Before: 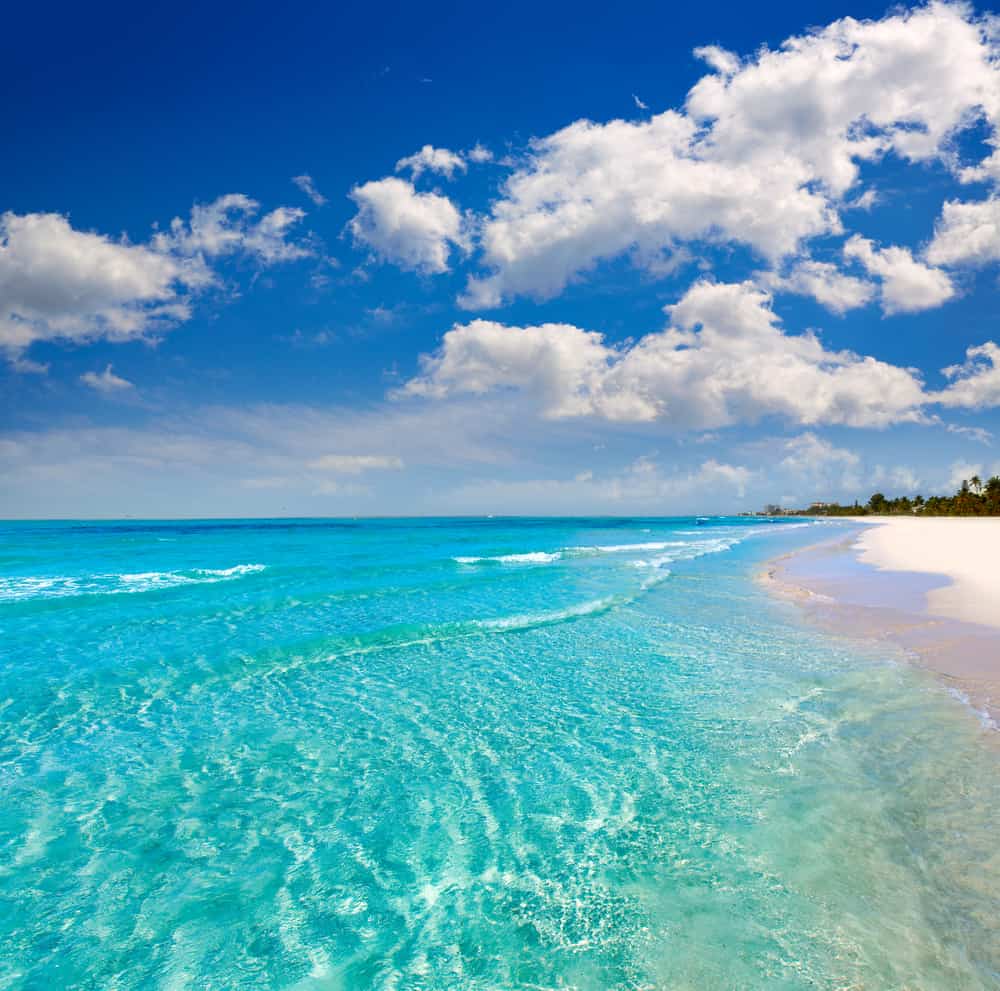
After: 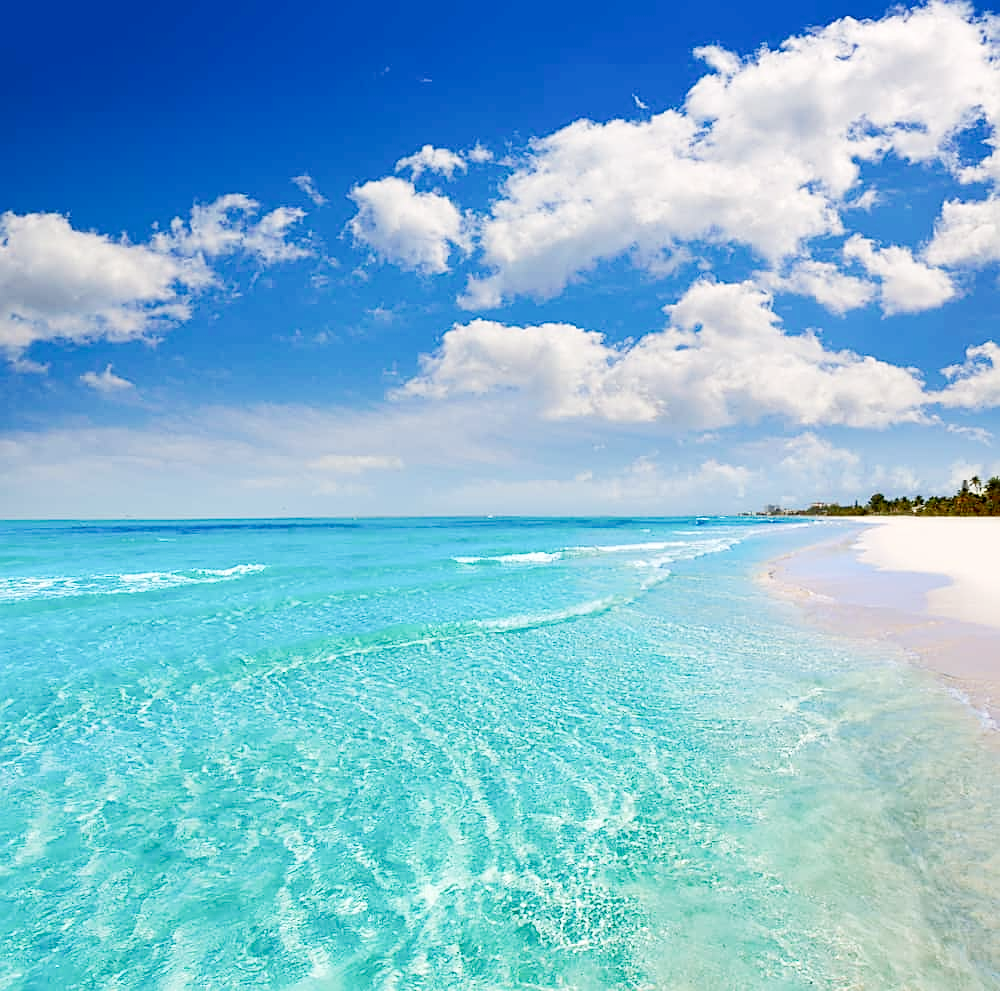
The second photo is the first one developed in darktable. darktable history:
tone curve: curves: ch0 [(0, 0) (0.004, 0.001) (0.133, 0.16) (0.325, 0.399) (0.475, 0.588) (0.832, 0.903) (1, 1)], preserve colors none
sharpen: on, module defaults
